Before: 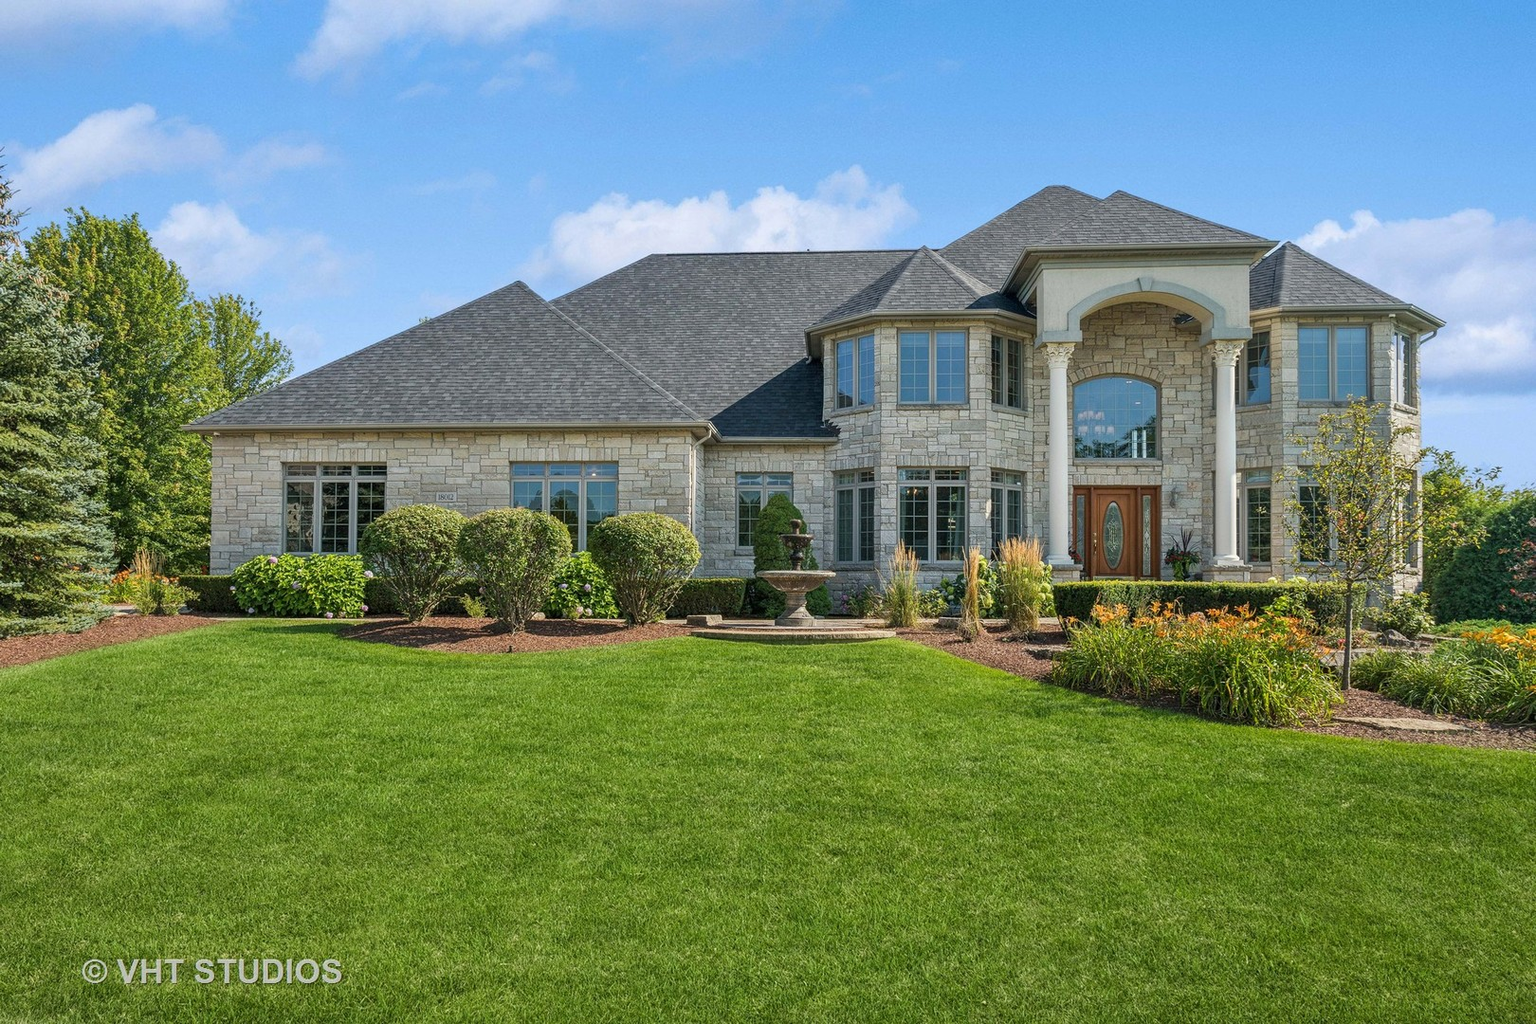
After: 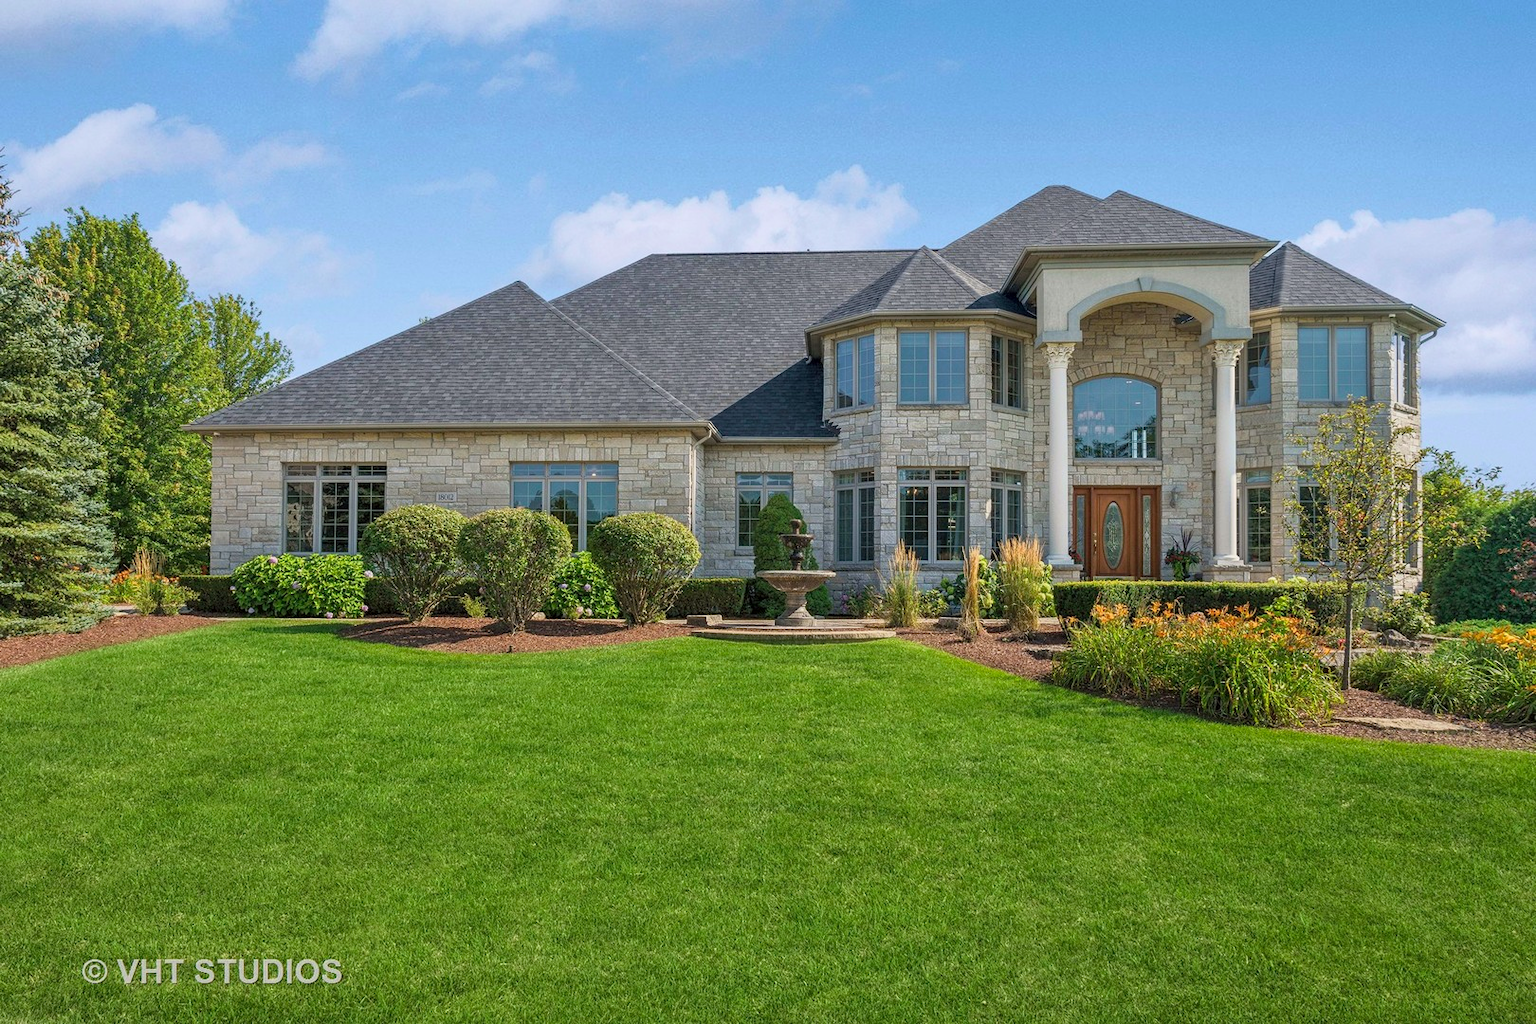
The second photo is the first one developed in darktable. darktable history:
tone curve: curves: ch0 [(0.013, 0) (0.061, 0.068) (0.239, 0.256) (0.502, 0.505) (0.683, 0.676) (0.761, 0.773) (0.858, 0.858) (0.987, 0.945)]; ch1 [(0, 0) (0.172, 0.123) (0.304, 0.267) (0.414, 0.395) (0.472, 0.473) (0.502, 0.508) (0.521, 0.528) (0.583, 0.595) (0.654, 0.673) (0.728, 0.761) (1, 1)]; ch2 [(0, 0) (0.411, 0.424) (0.485, 0.476) (0.502, 0.502) (0.553, 0.557) (0.57, 0.576) (1, 1)], color space Lab, independent channels, preserve colors none
